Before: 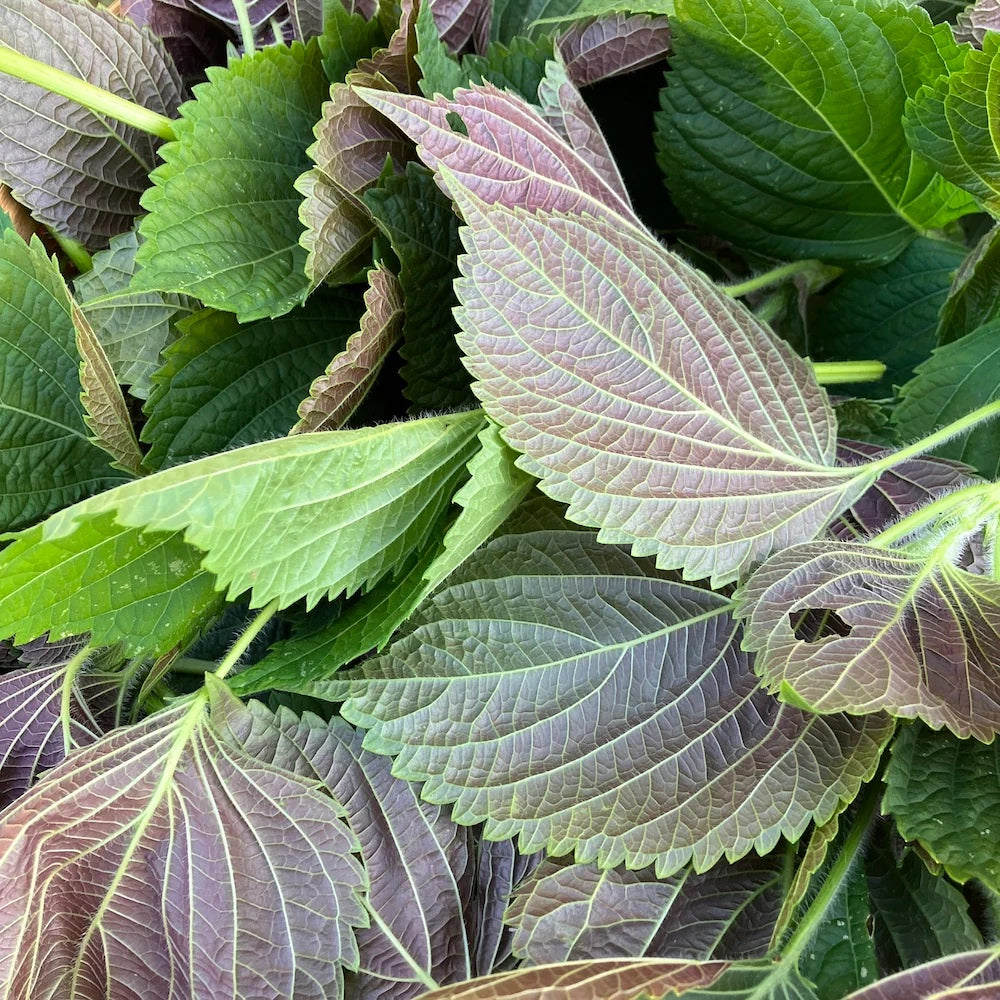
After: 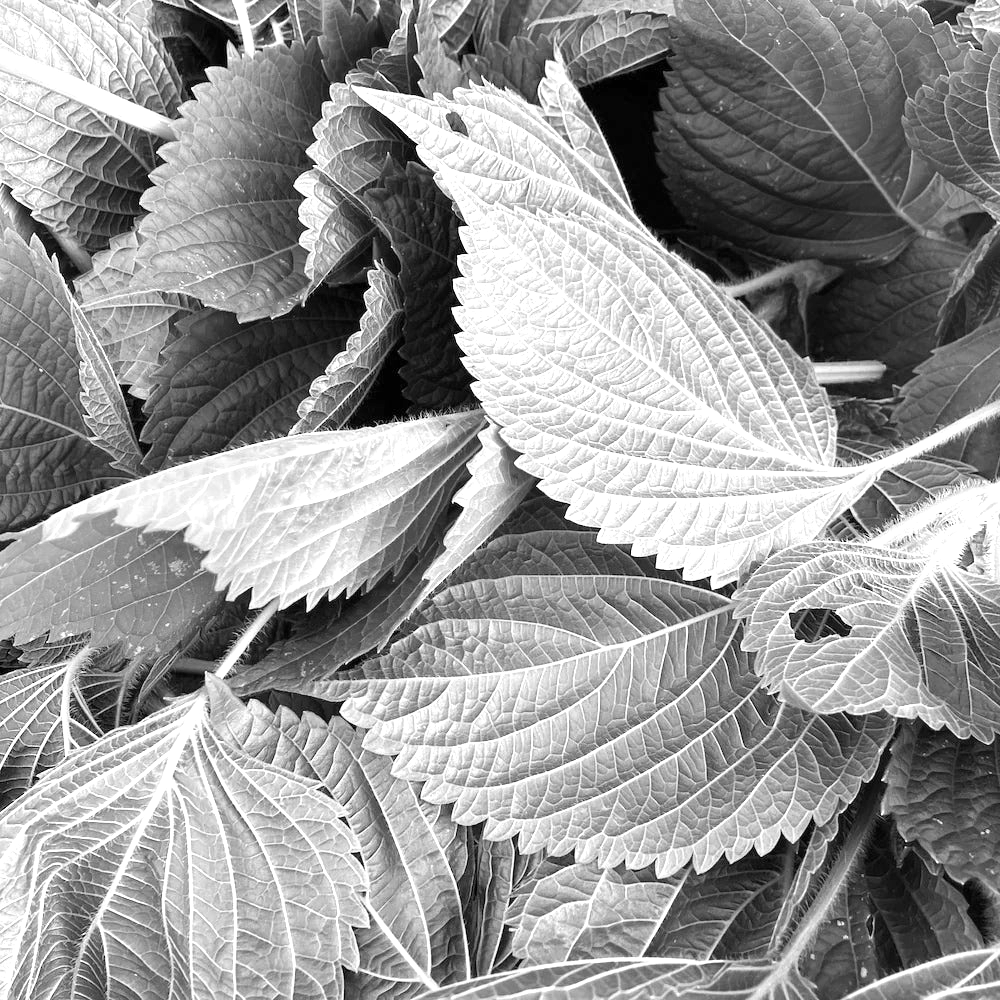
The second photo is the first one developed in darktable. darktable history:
color calibration: output gray [0.246, 0.254, 0.501, 0], gray › normalize channels true, illuminant same as pipeline (D50), adaptation XYZ, x 0.346, y 0.359, gamut compression 0
exposure: exposure 1 EV, compensate highlight preservation false
